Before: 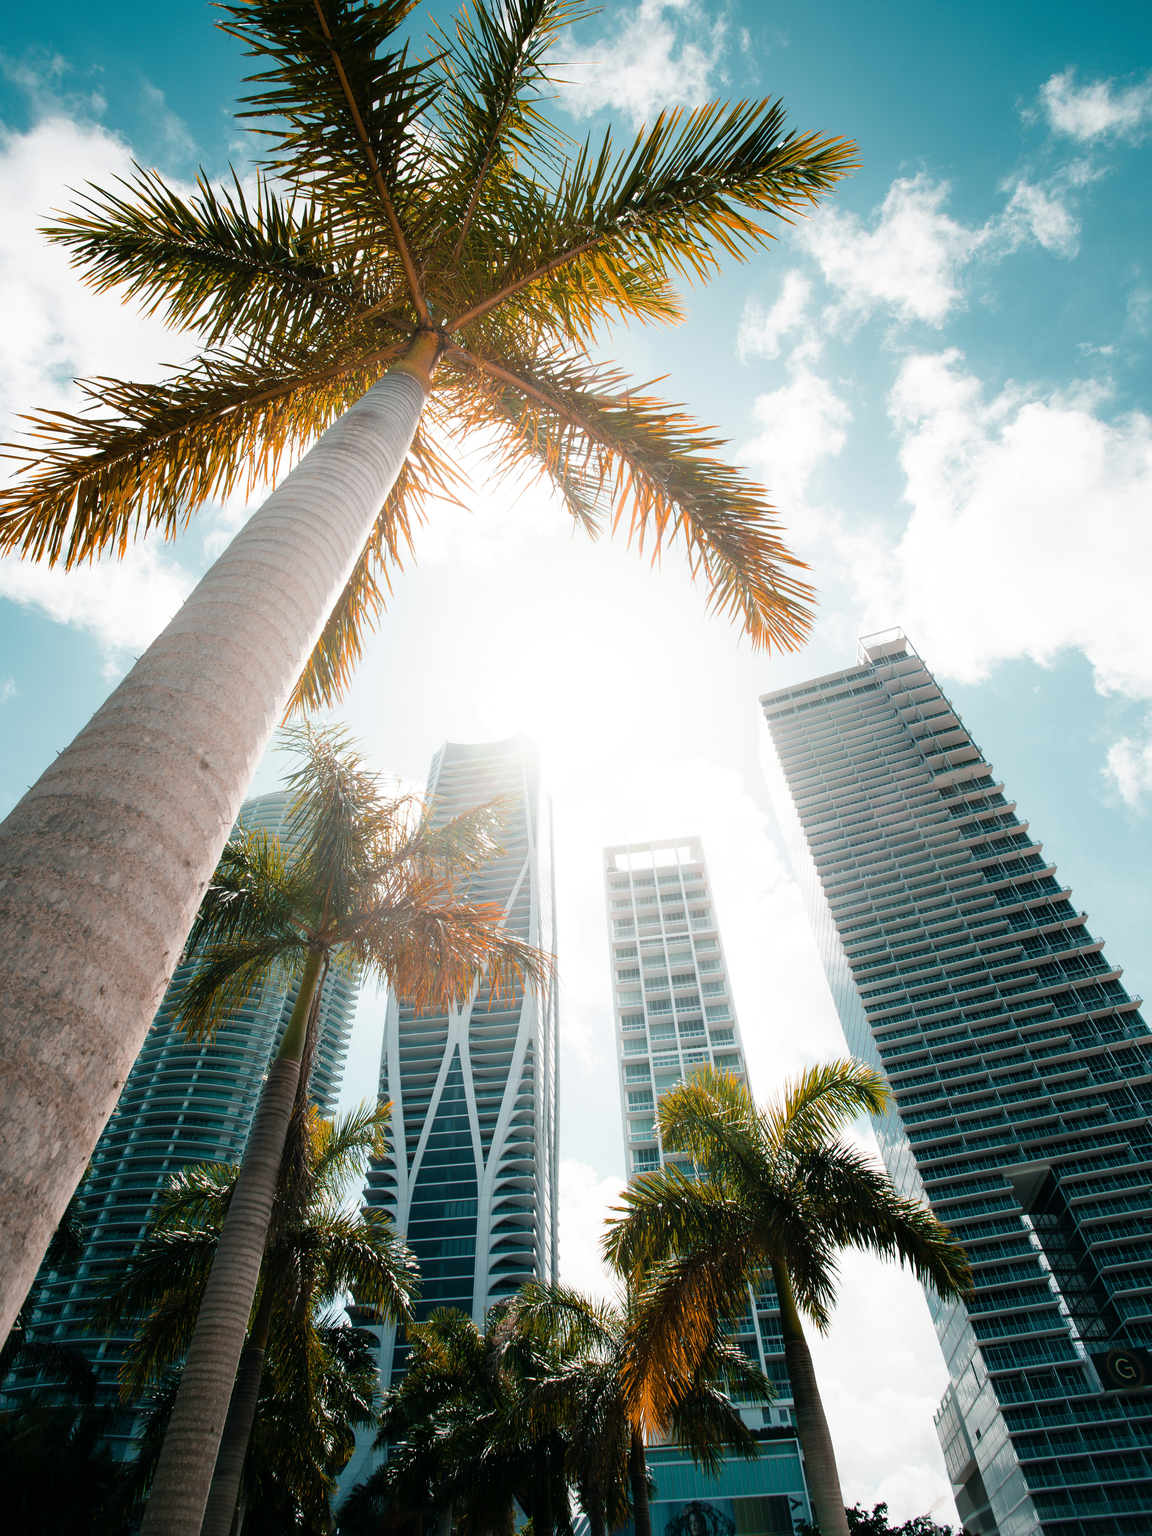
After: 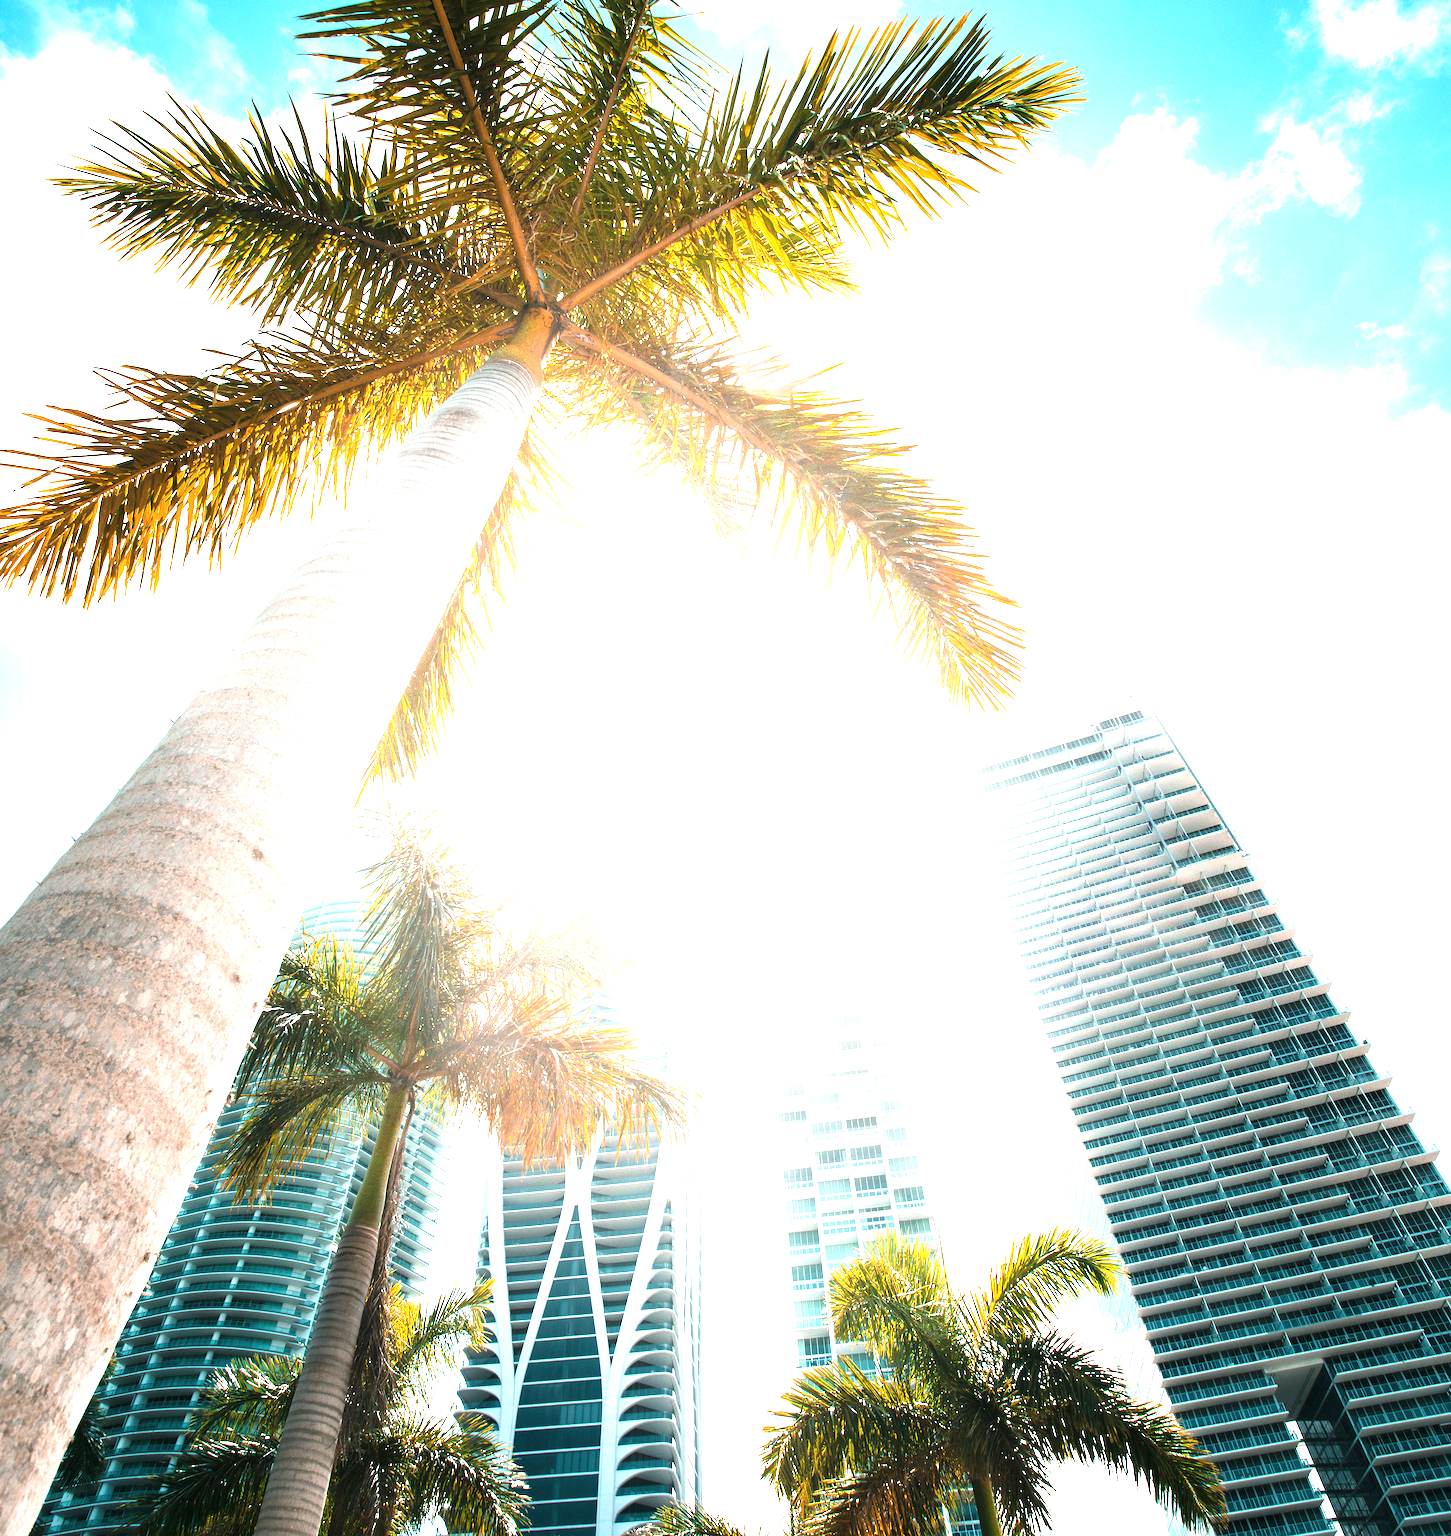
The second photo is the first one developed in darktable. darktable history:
crop and rotate: top 5.667%, bottom 14.937%
exposure: black level correction 0, exposure 1.741 EV, compensate exposure bias true, compensate highlight preservation false
